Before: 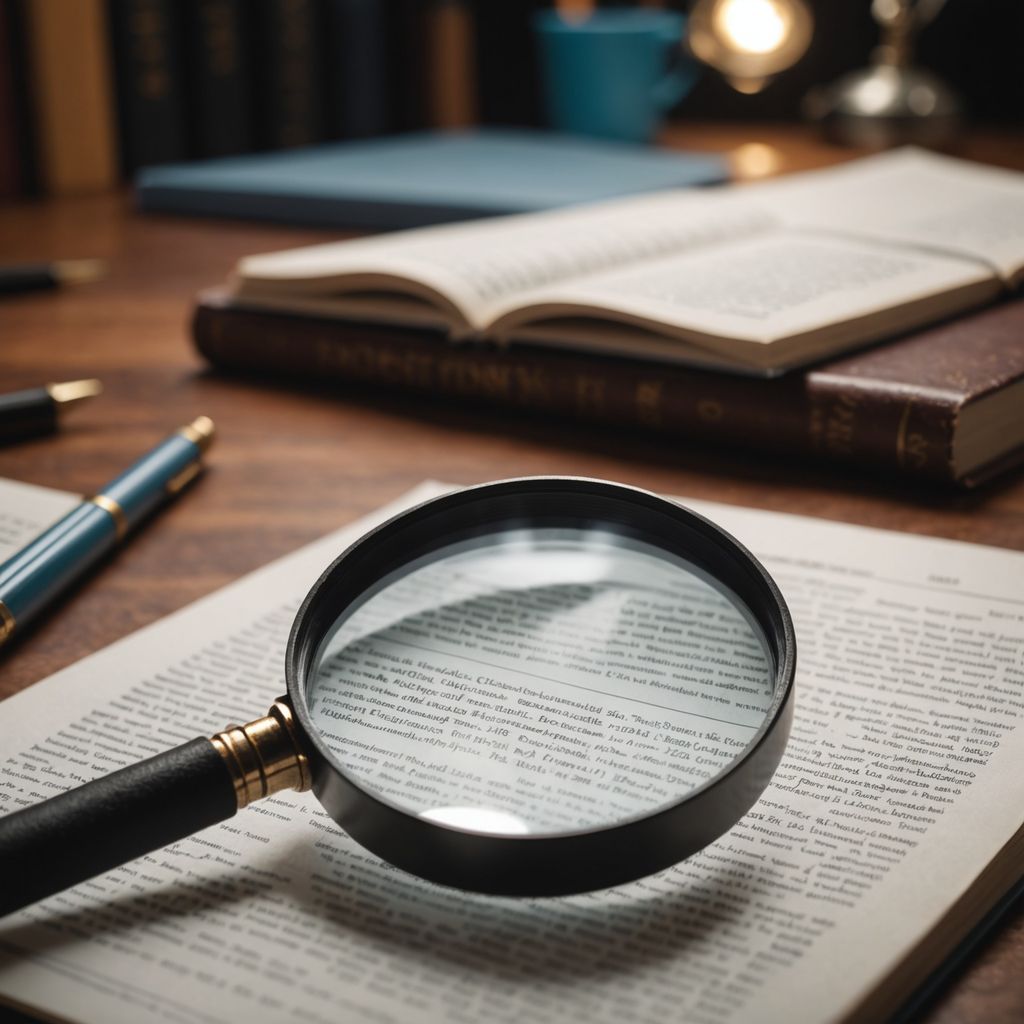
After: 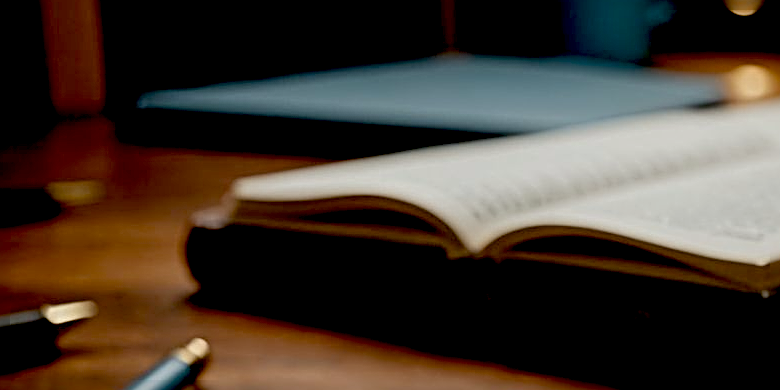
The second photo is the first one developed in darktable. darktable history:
exposure: black level correction 0.046, exposure -0.228 EV, compensate highlight preservation false
crop: left 0.579%, top 7.627%, right 23.167%, bottom 54.275%
sharpen: radius 3.69, amount 0.928
color balance: lift [1.004, 1.002, 1.002, 0.998], gamma [1, 1.007, 1.002, 0.993], gain [1, 0.977, 1.013, 1.023], contrast -3.64%
